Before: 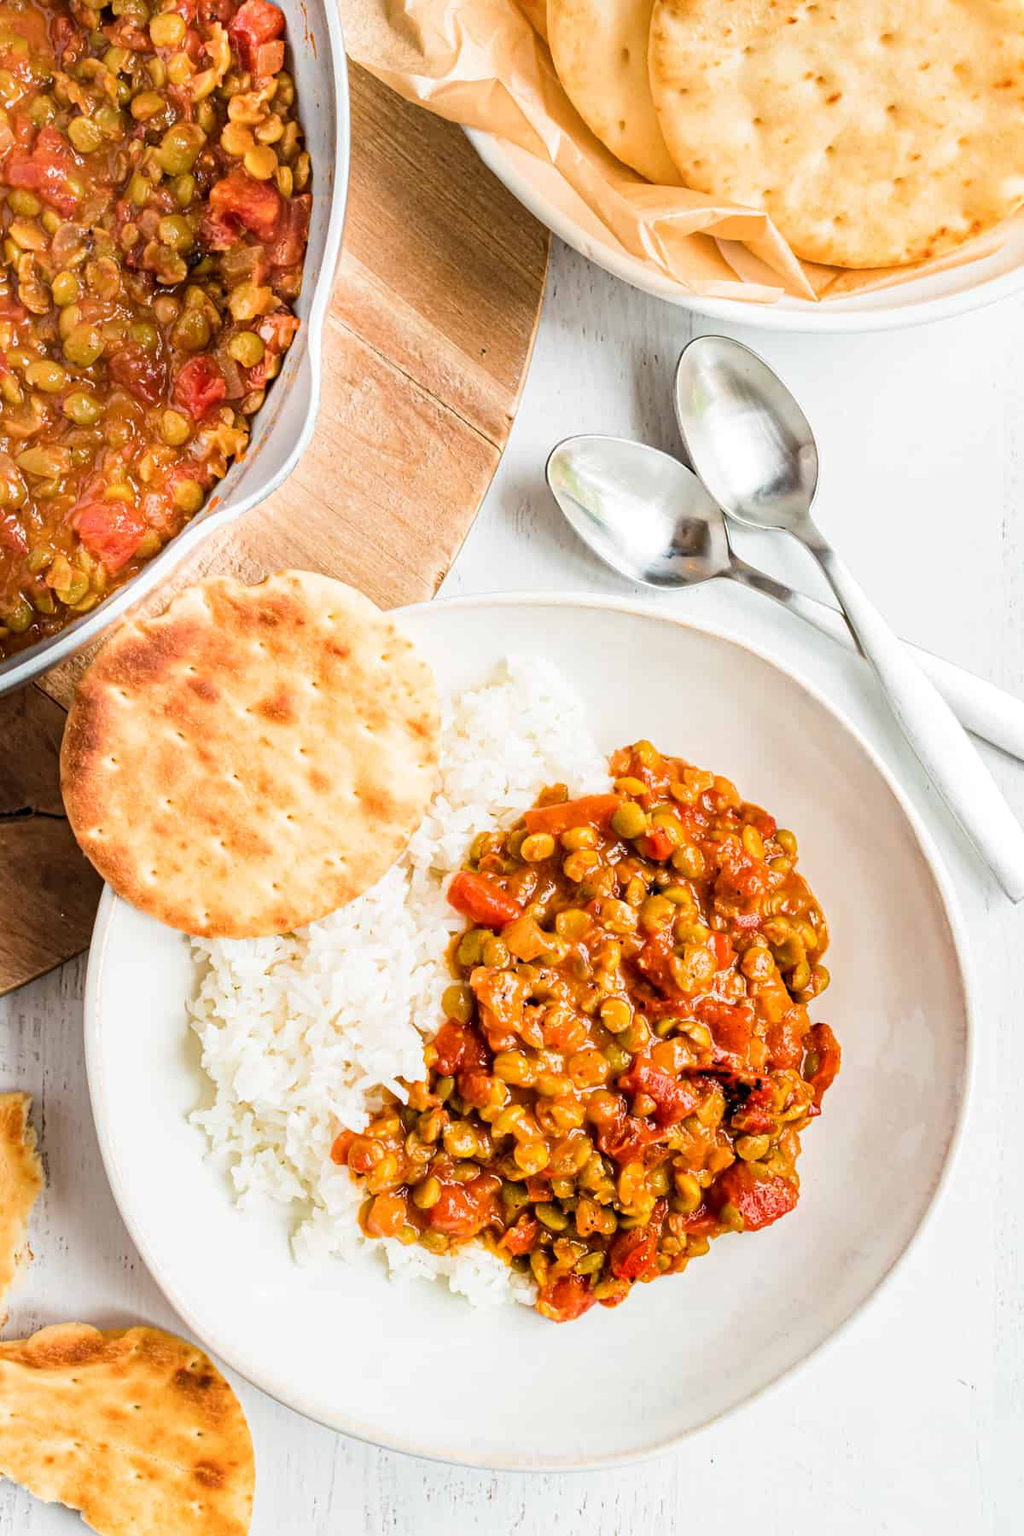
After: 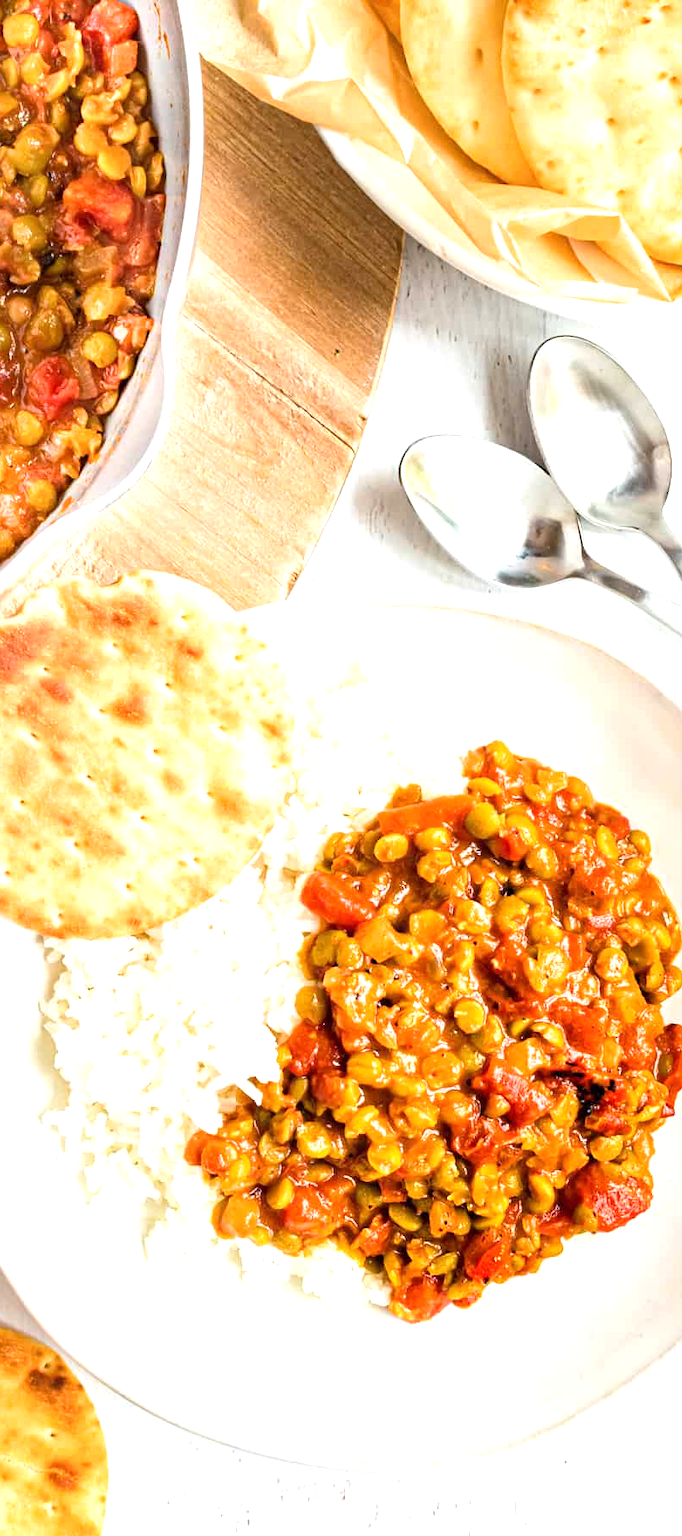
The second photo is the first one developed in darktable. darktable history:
crop and rotate: left 14.385%, right 18.948%
exposure: exposure 0.6 EV, compensate highlight preservation false
